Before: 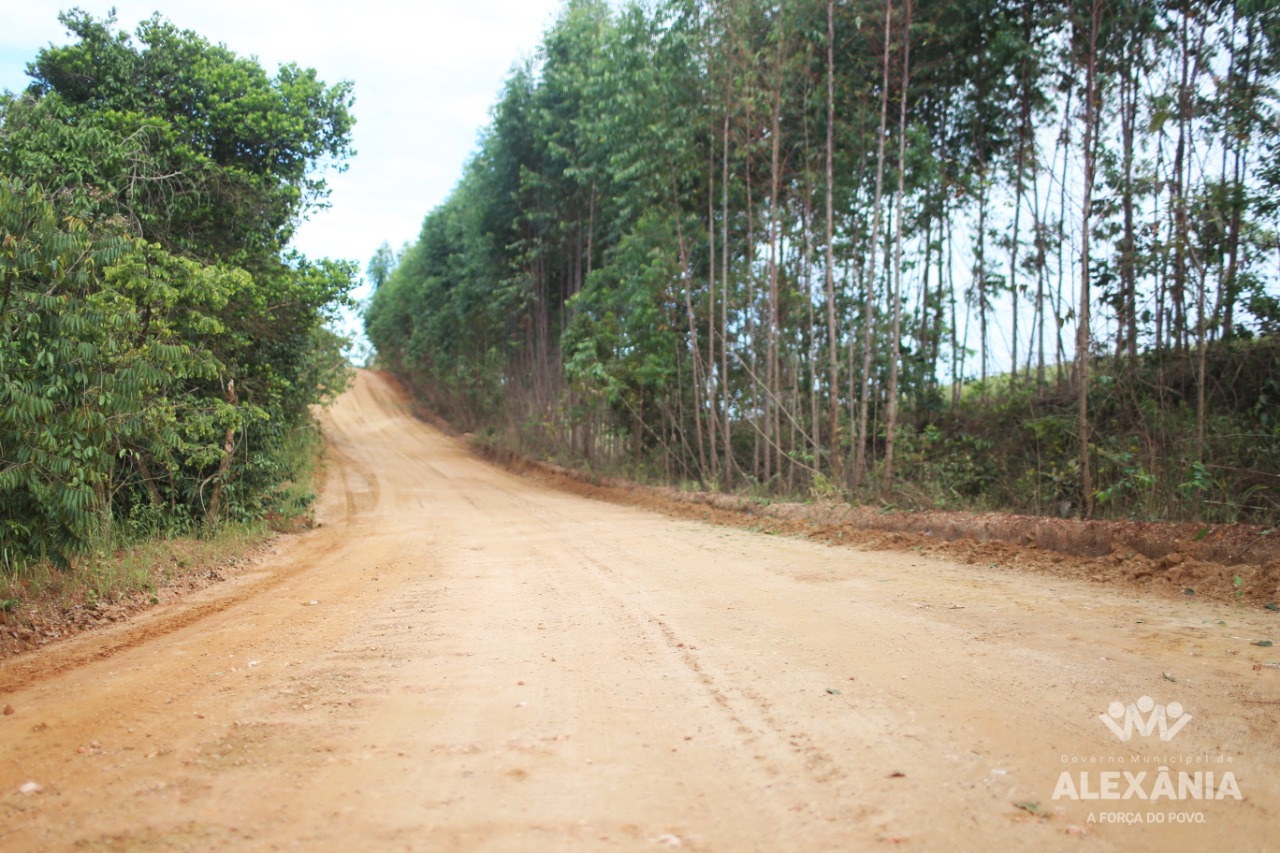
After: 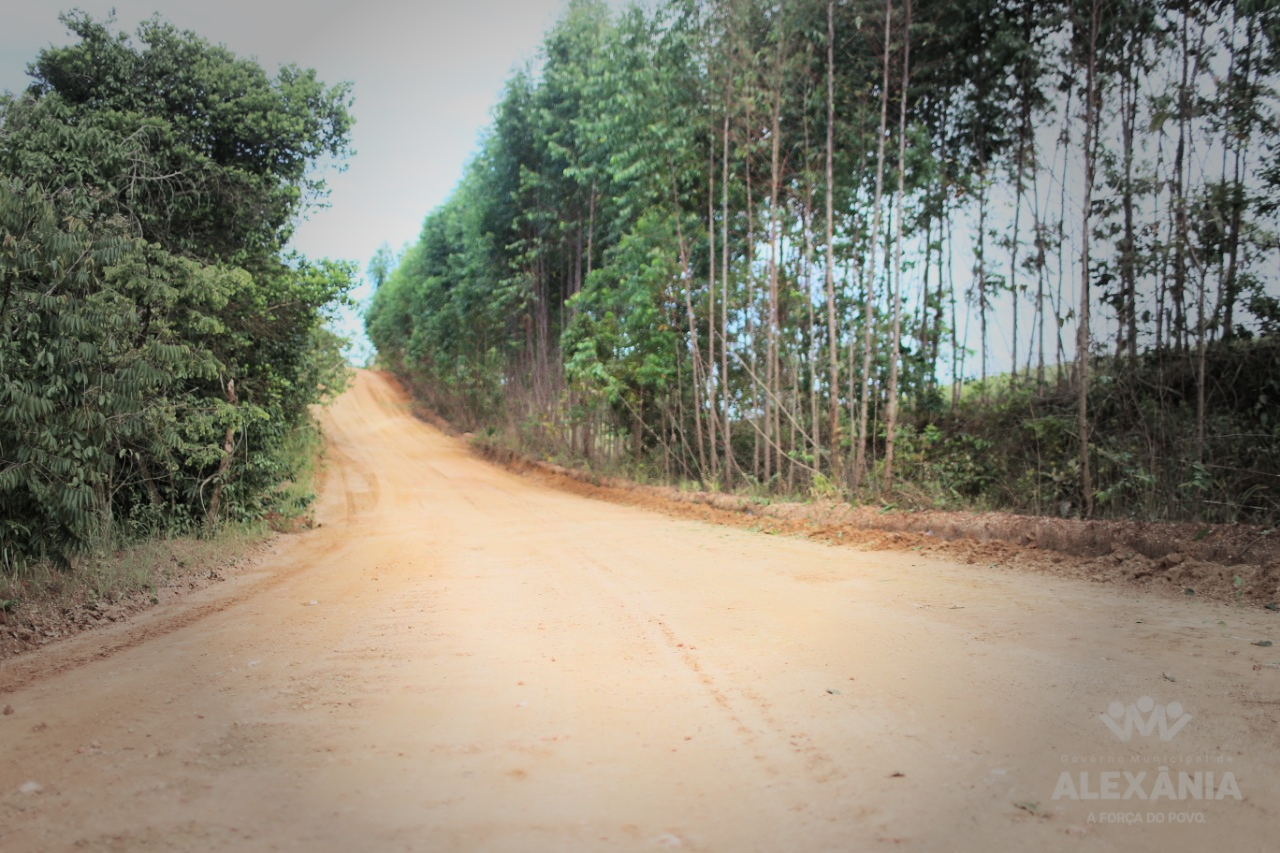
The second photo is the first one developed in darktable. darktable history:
vignetting: fall-off start 40%, fall-off radius 40%
filmic rgb: black relative exposure -8.42 EV, white relative exposure 4.68 EV, hardness 3.82, color science v6 (2022)
contrast brightness saturation: contrast 0.2, brightness 0.16, saturation 0.22
